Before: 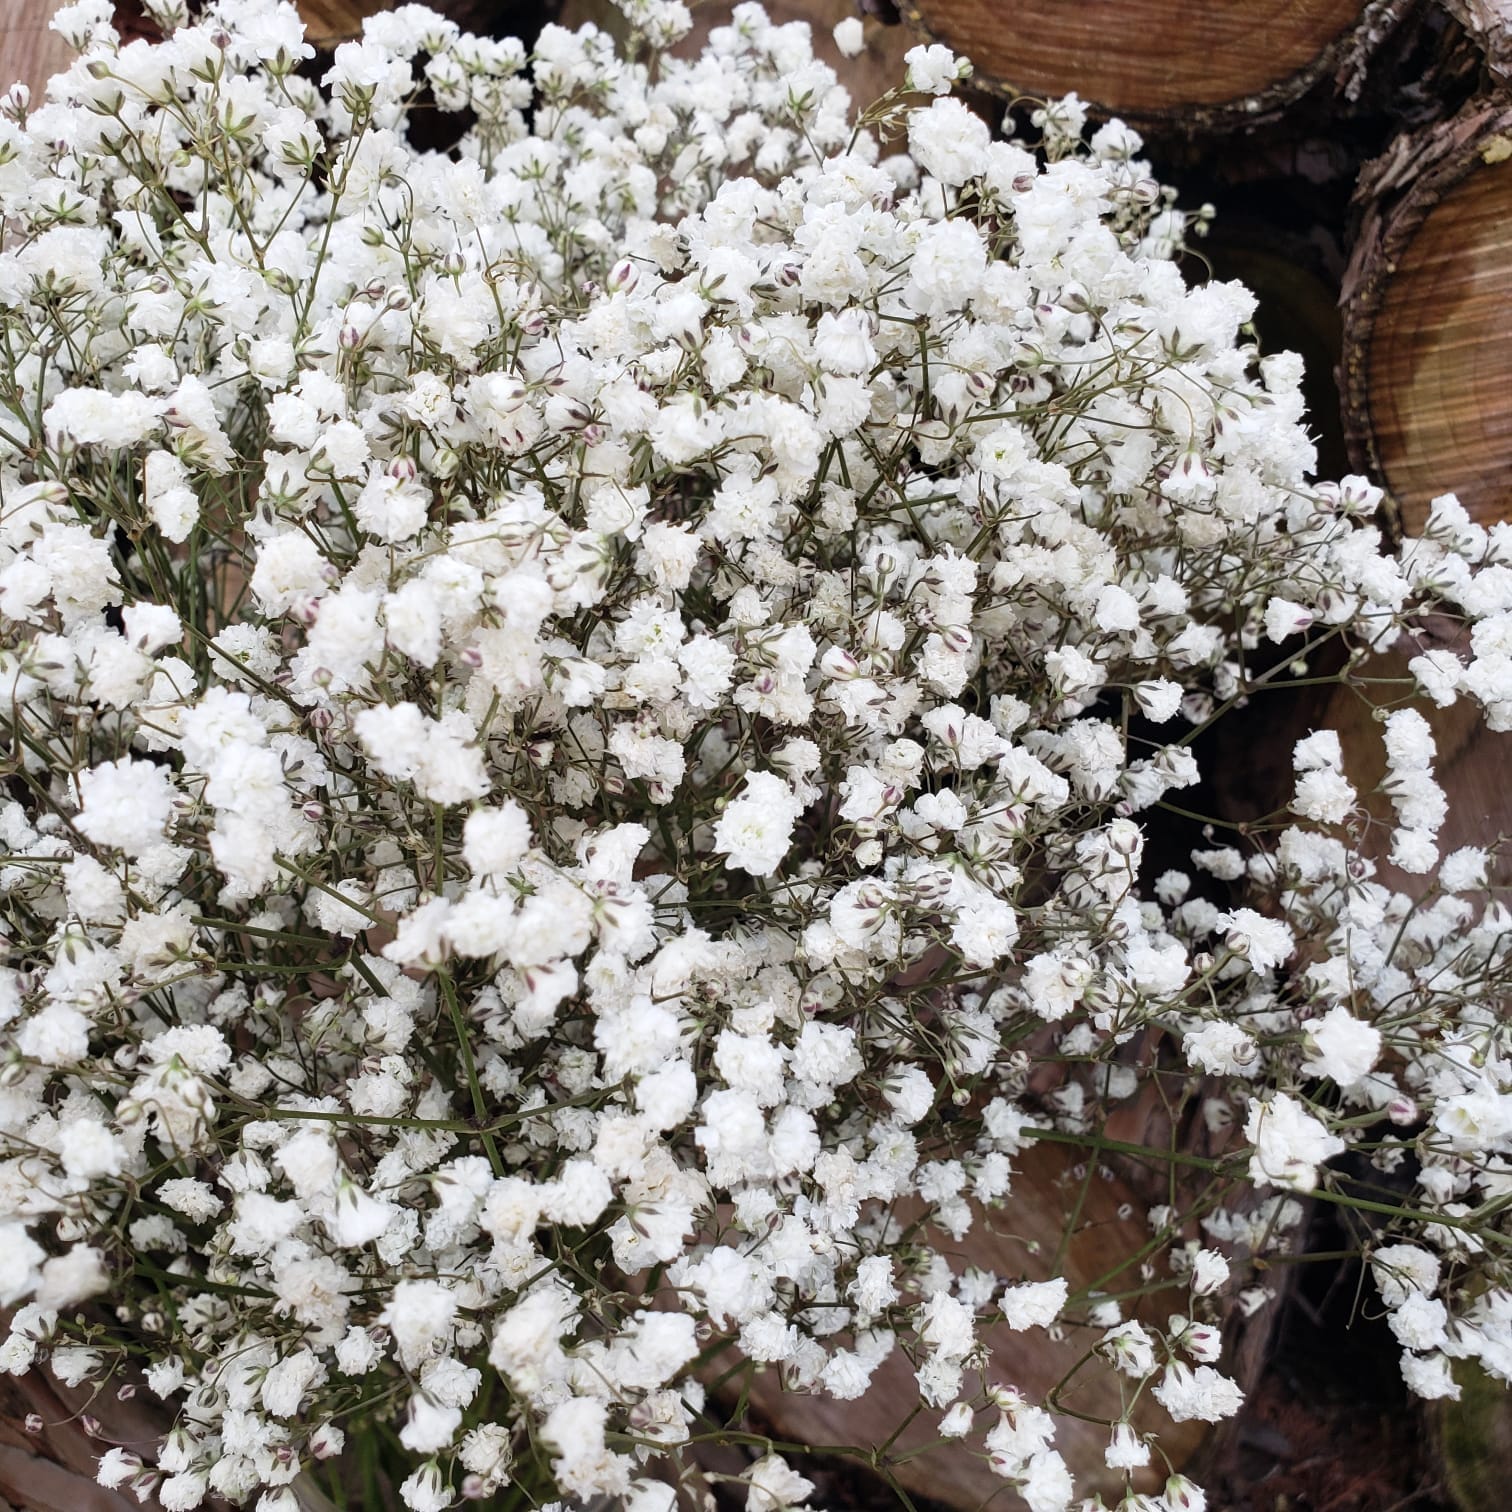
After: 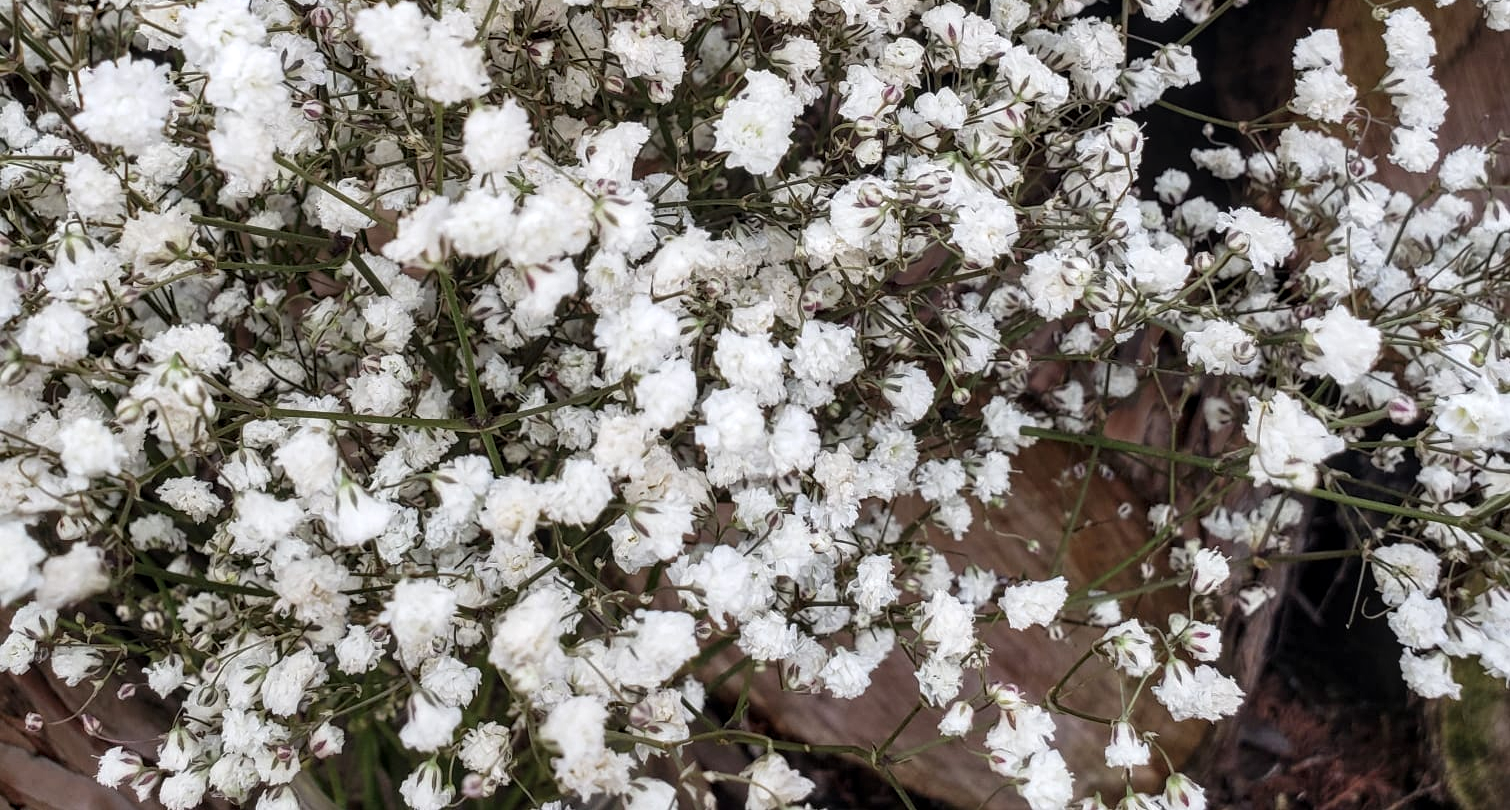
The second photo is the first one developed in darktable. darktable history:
crop and rotate: top 46.4%, right 0.1%
local contrast: detail 130%
shadows and highlights: soften with gaussian
